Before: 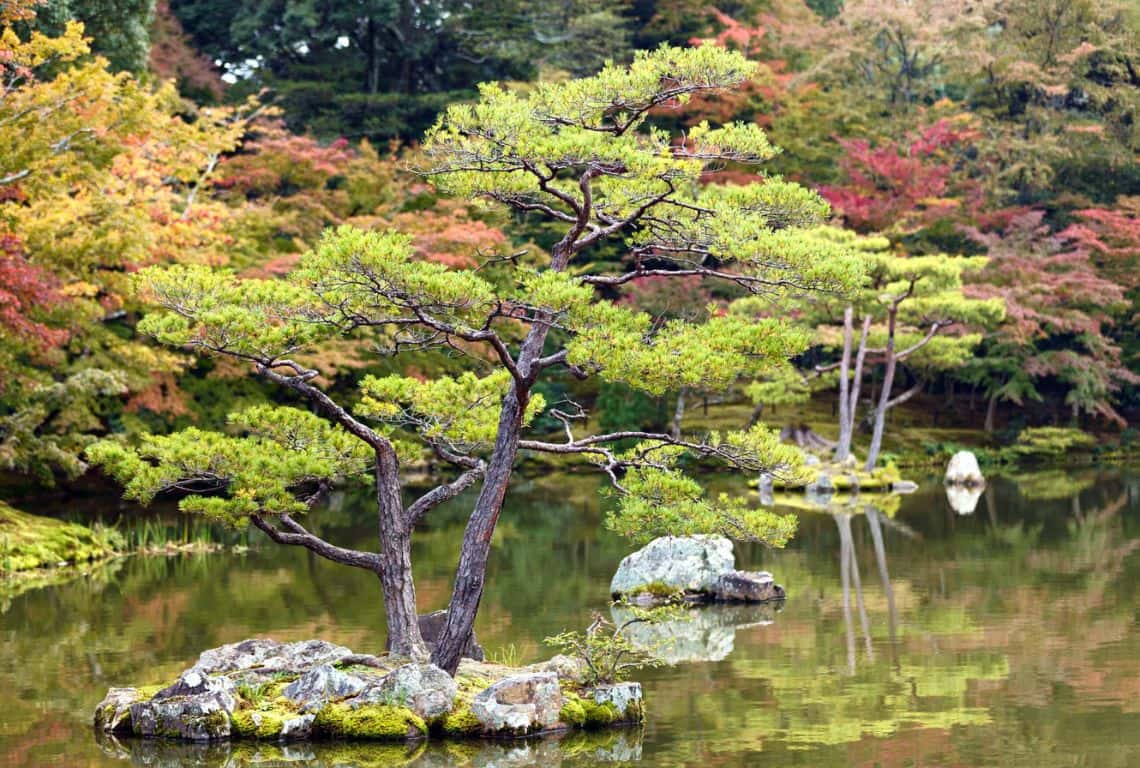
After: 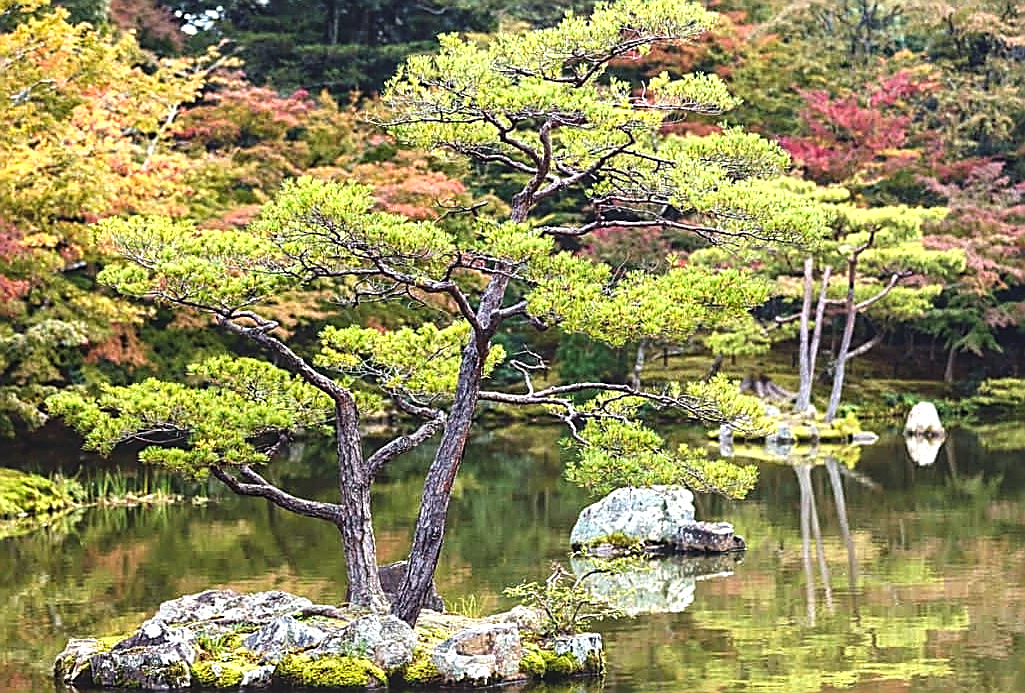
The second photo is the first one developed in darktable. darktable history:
crop: left 3.544%, top 6.392%, right 6.497%, bottom 3.291%
sharpen: radius 1.706, amount 1.308
local contrast: detail 109%
tone equalizer: -8 EV -0.397 EV, -7 EV -0.405 EV, -6 EV -0.353 EV, -5 EV -0.199 EV, -3 EV 0.206 EV, -2 EV 0.324 EV, -1 EV 0.37 EV, +0 EV 0.395 EV, edges refinement/feathering 500, mask exposure compensation -1.57 EV, preserve details no
exposure: black level correction -0.008, exposure 0.068 EV, compensate highlight preservation false
